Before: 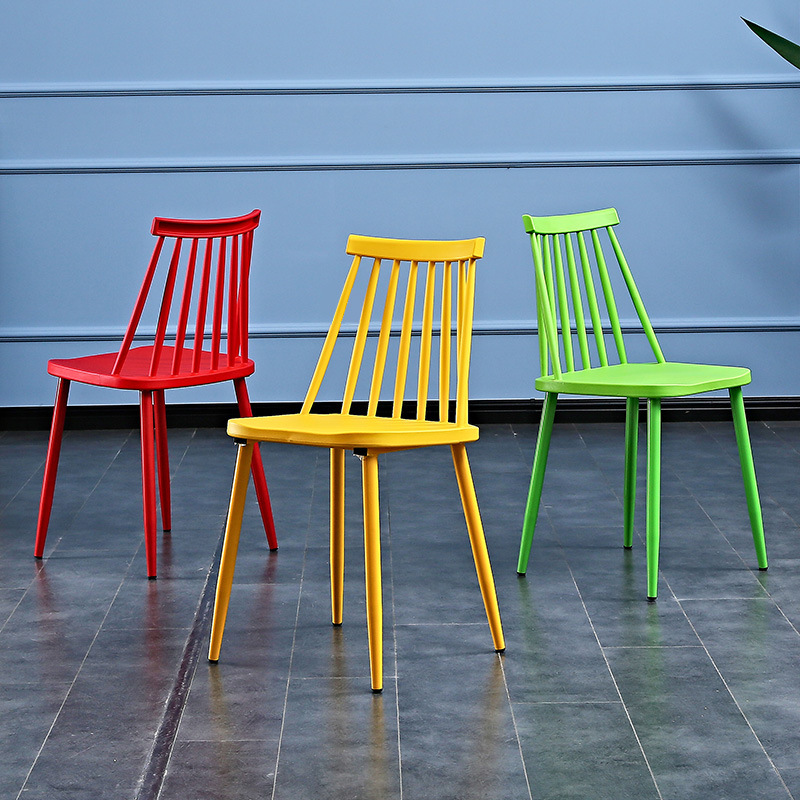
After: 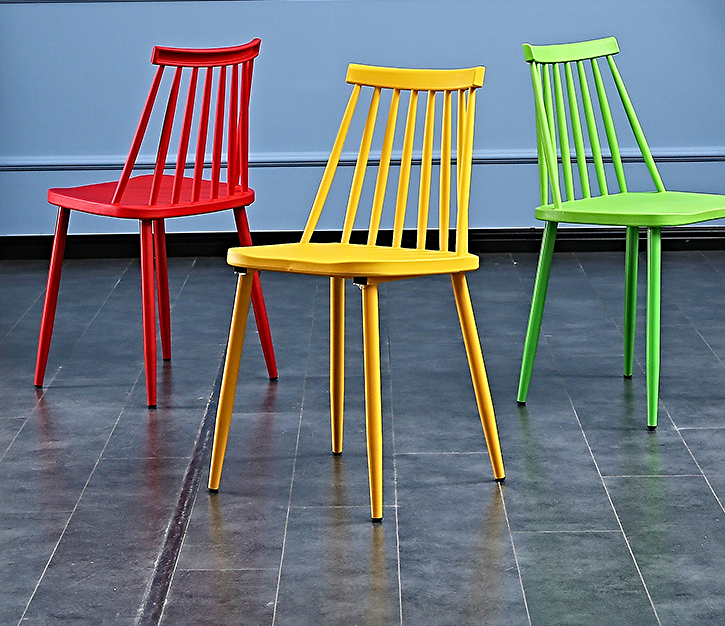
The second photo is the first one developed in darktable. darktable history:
sharpen: radius 2.504, amount 0.325
crop: top 21.423%, right 9.332%, bottom 0.235%
